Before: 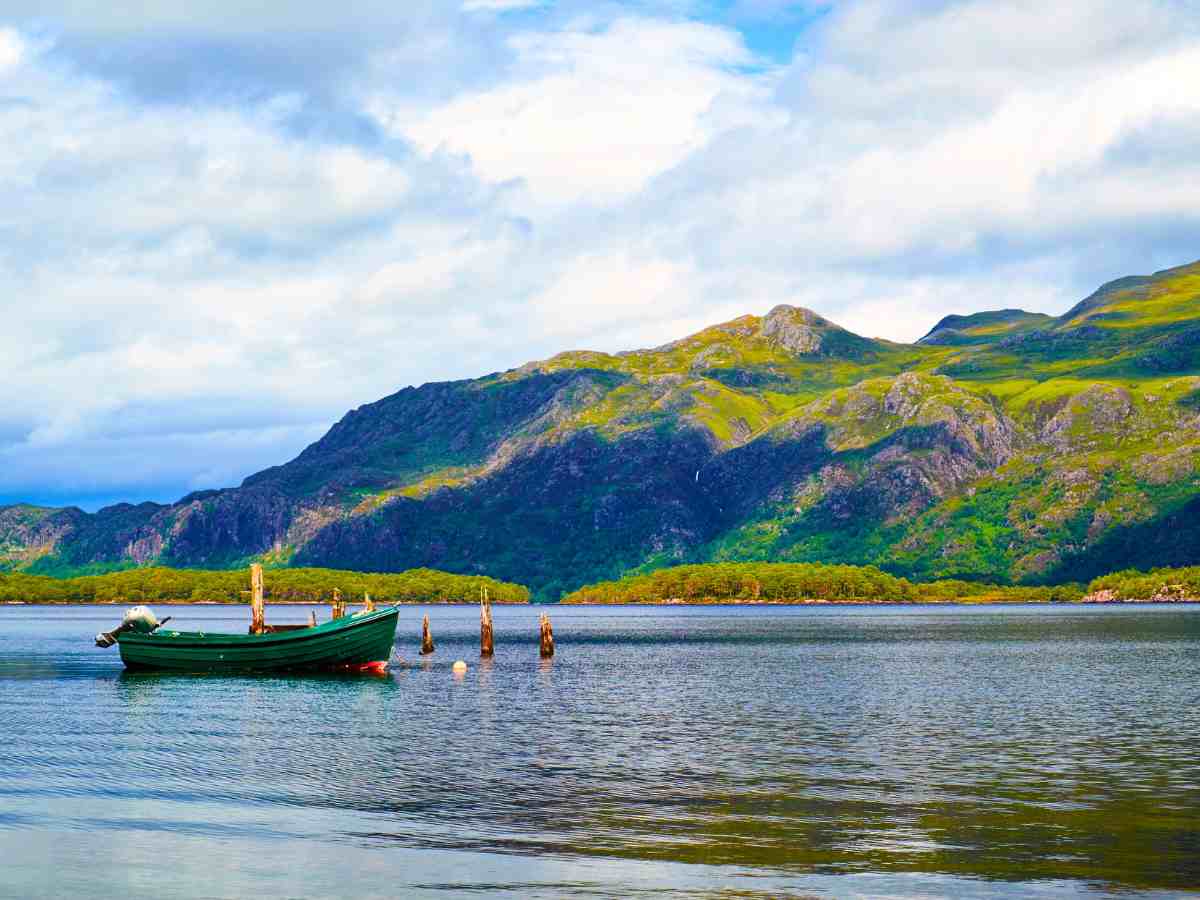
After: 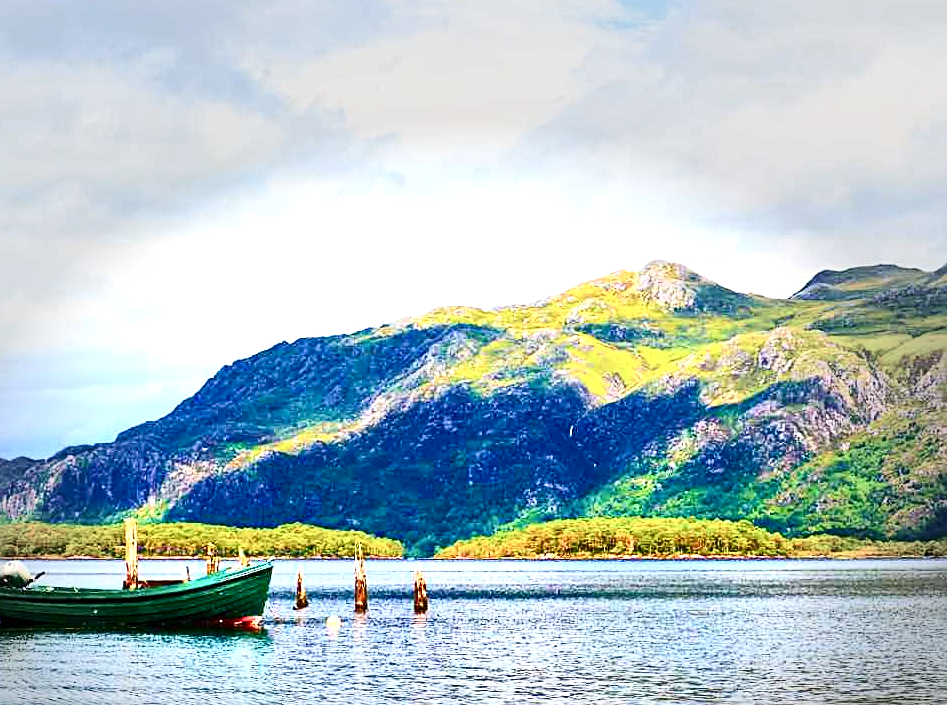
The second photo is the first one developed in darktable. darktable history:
exposure: black level correction 0, exposure 0.898 EV, compensate highlight preservation false
vignetting: fall-off start 66.64%, fall-off radius 39.58%, center (-0.024, 0.401), automatic ratio true, width/height ratio 0.664
crop and rotate: left 10.582%, top 5.015%, right 10.461%, bottom 16.586%
levels: levels [0, 0.476, 0.951]
sharpen: on, module defaults
contrast brightness saturation: contrast 0.283
color balance rgb: perceptual saturation grading › global saturation 0.92%, perceptual saturation grading › highlights -14.954%, perceptual saturation grading › shadows 25.028%
